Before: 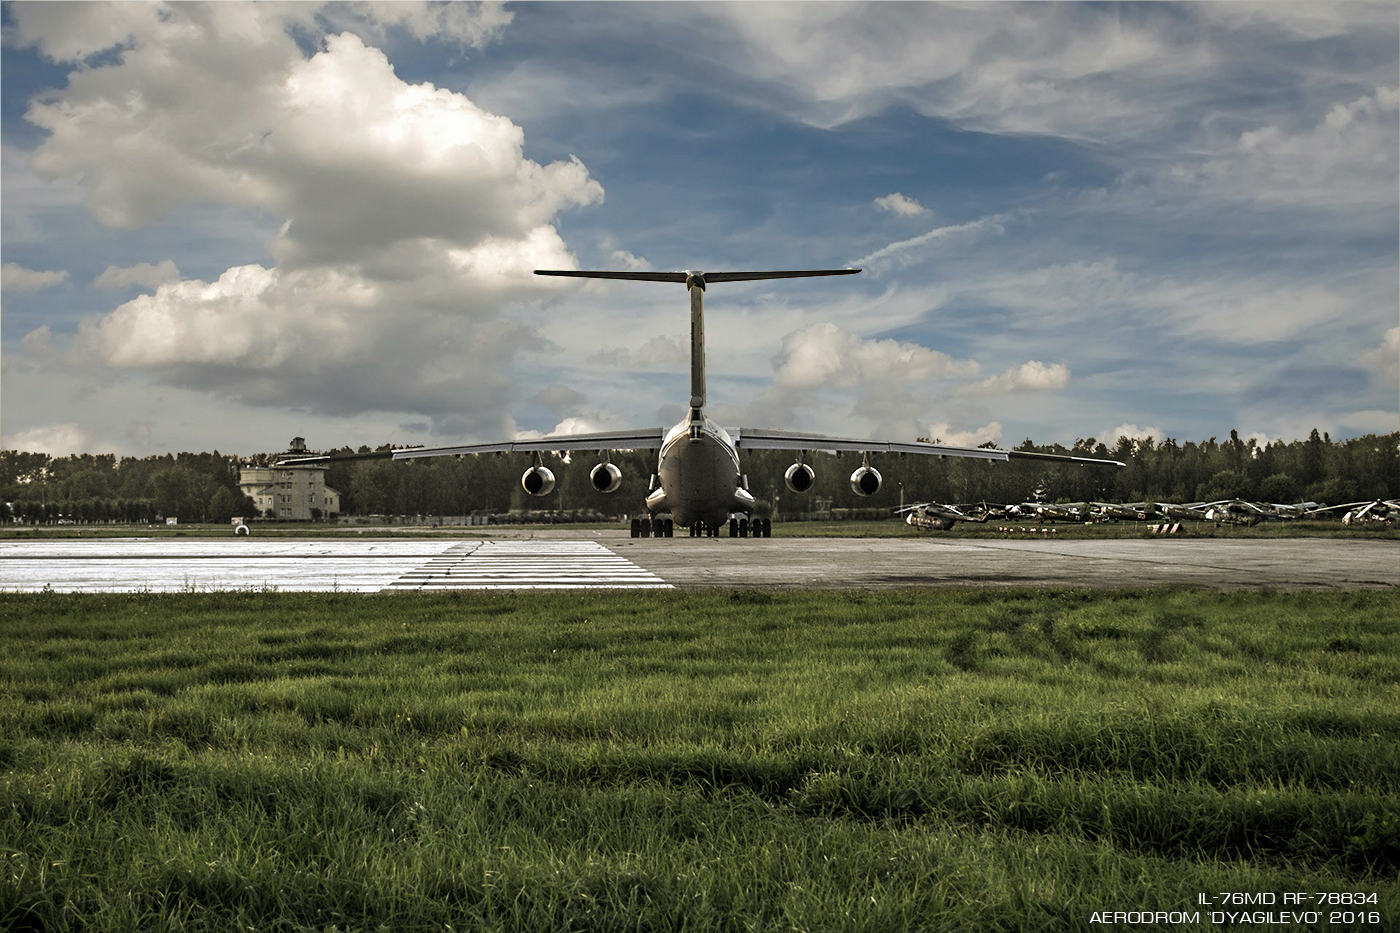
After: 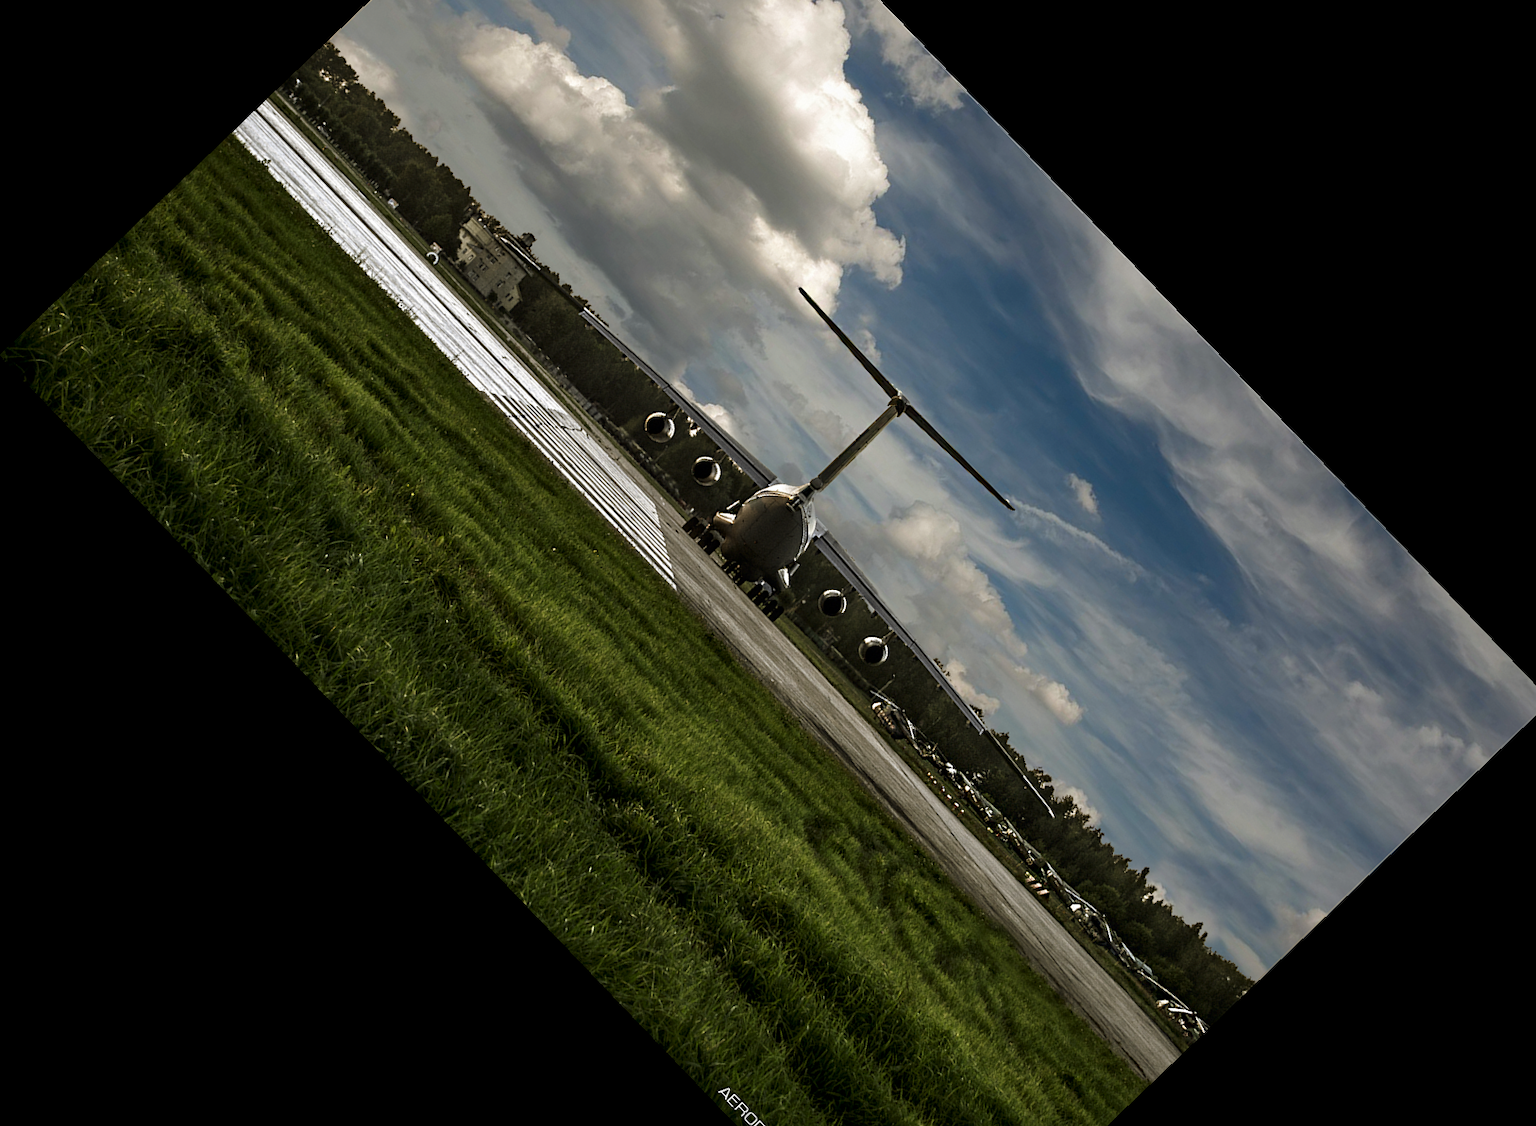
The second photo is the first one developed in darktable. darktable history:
crop and rotate: angle -46.26°, top 16.234%, right 0.912%, bottom 11.704%
contrast brightness saturation: brightness -0.2, saturation 0.08
